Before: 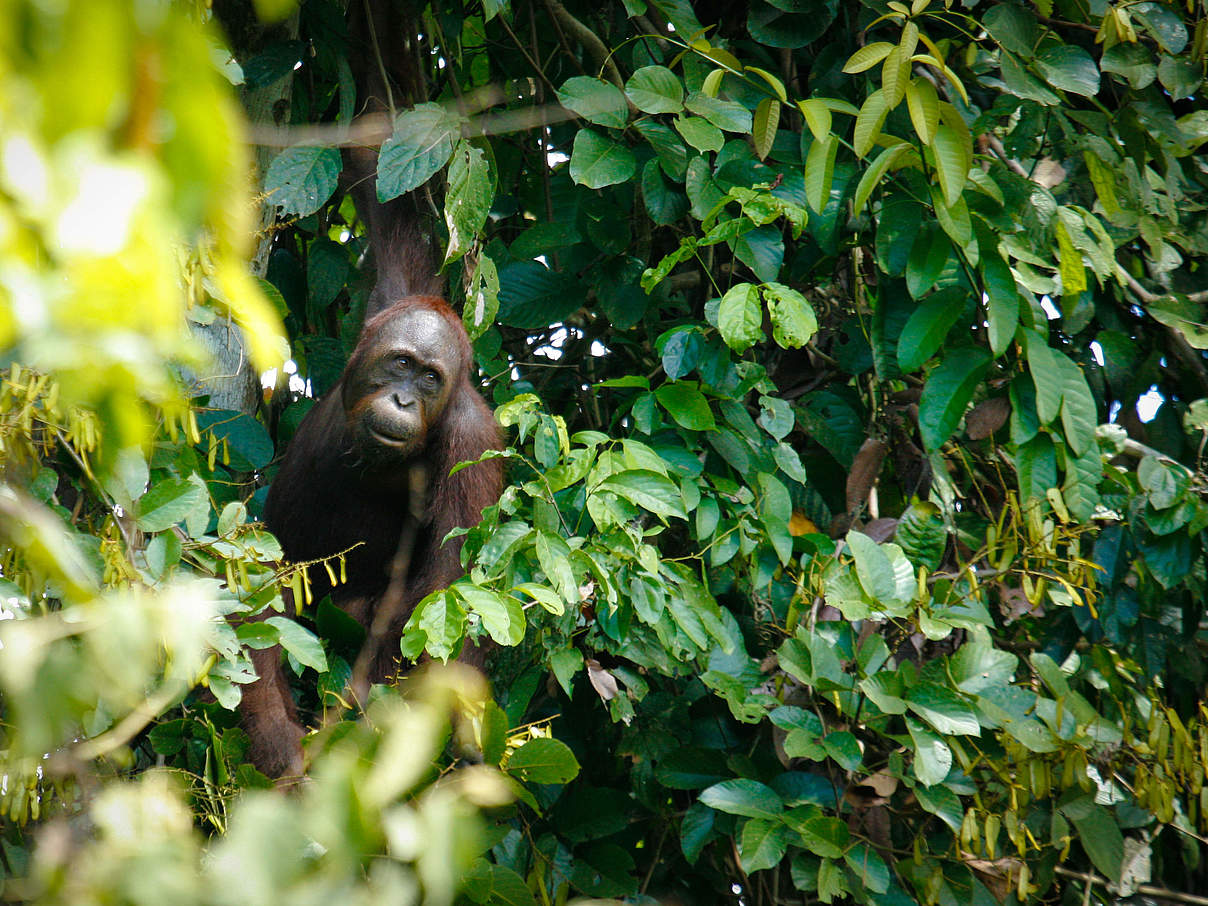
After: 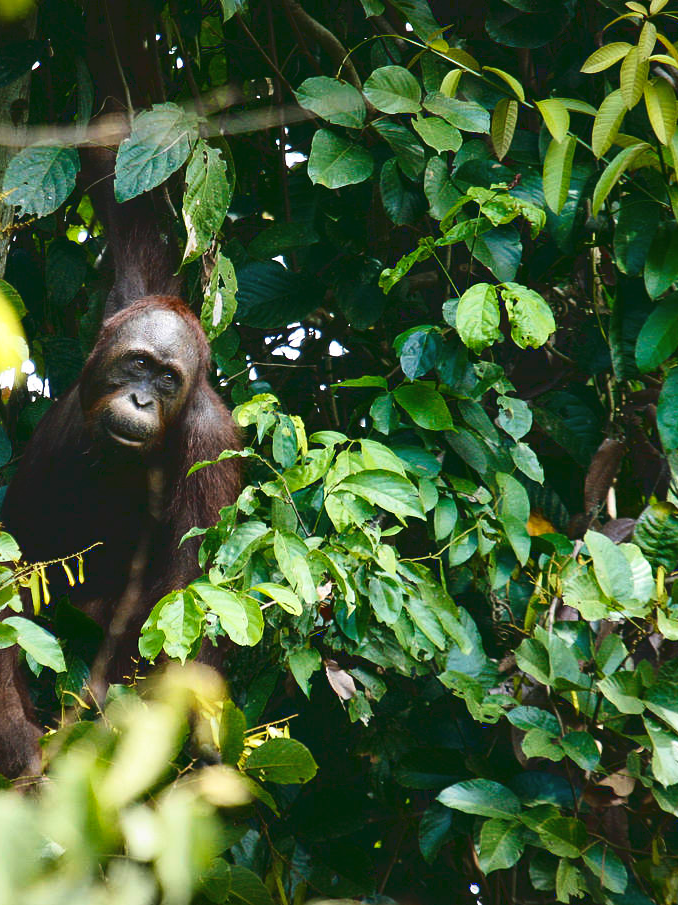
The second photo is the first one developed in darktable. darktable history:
crop: left 21.738%, right 22.085%, bottom 0.007%
tone curve: curves: ch0 [(0, 0) (0.003, 0.103) (0.011, 0.103) (0.025, 0.105) (0.044, 0.108) (0.069, 0.108) (0.1, 0.111) (0.136, 0.121) (0.177, 0.145) (0.224, 0.174) (0.277, 0.223) (0.335, 0.289) (0.399, 0.374) (0.468, 0.47) (0.543, 0.579) (0.623, 0.687) (0.709, 0.787) (0.801, 0.879) (0.898, 0.942) (1, 1)], color space Lab, linked channels, preserve colors none
